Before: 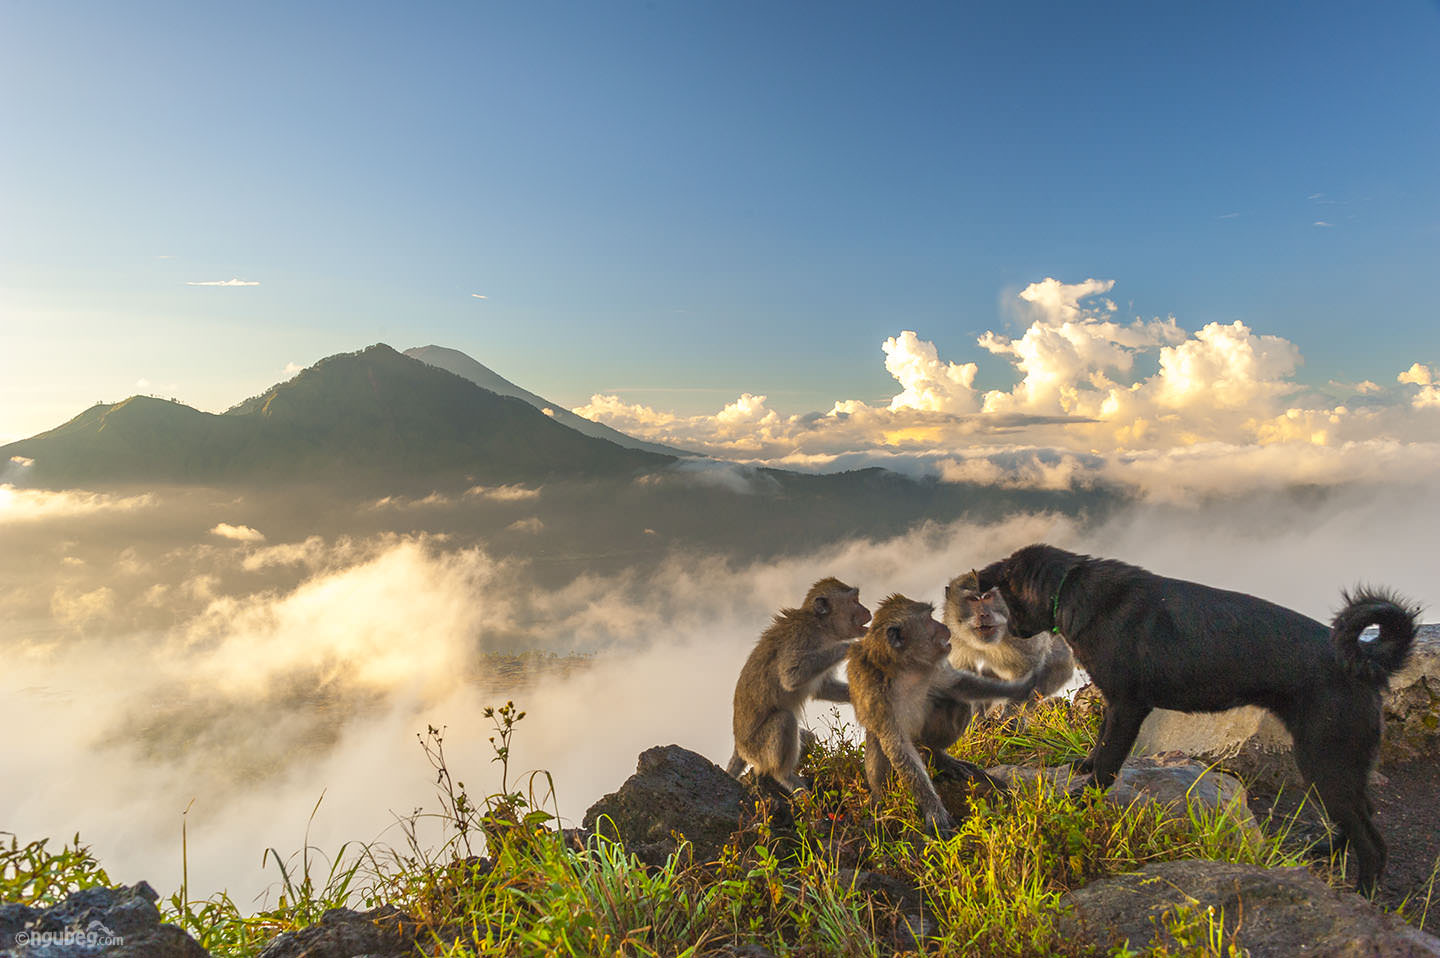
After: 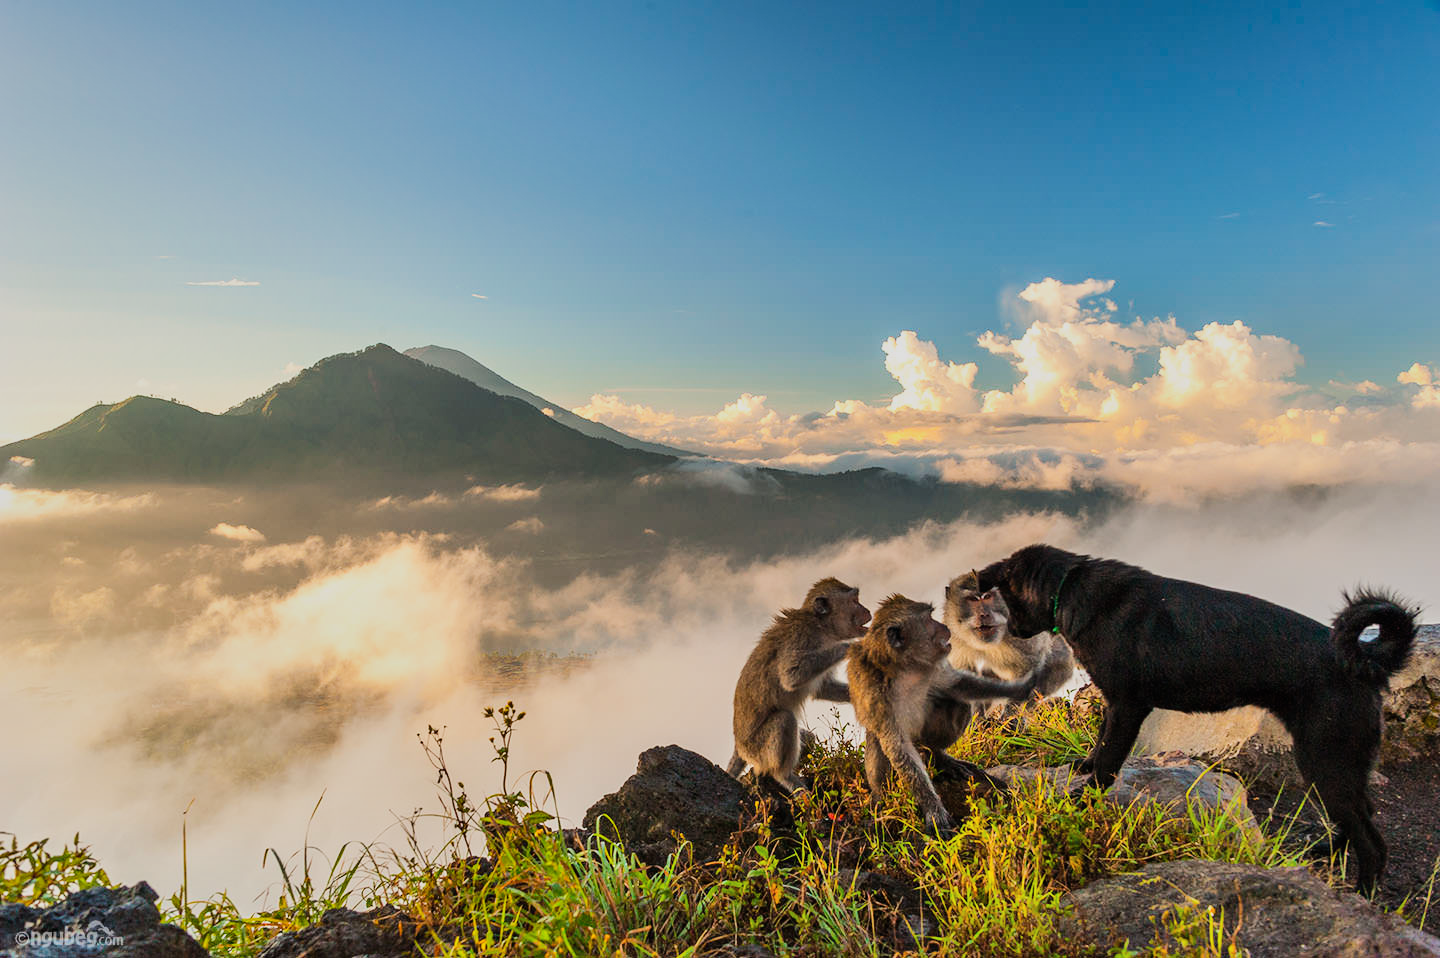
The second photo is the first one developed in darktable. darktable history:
shadows and highlights: soften with gaussian
filmic rgb: black relative exposure -7.5 EV, white relative exposure 5 EV, hardness 3.31, contrast 1.3, contrast in shadows safe
